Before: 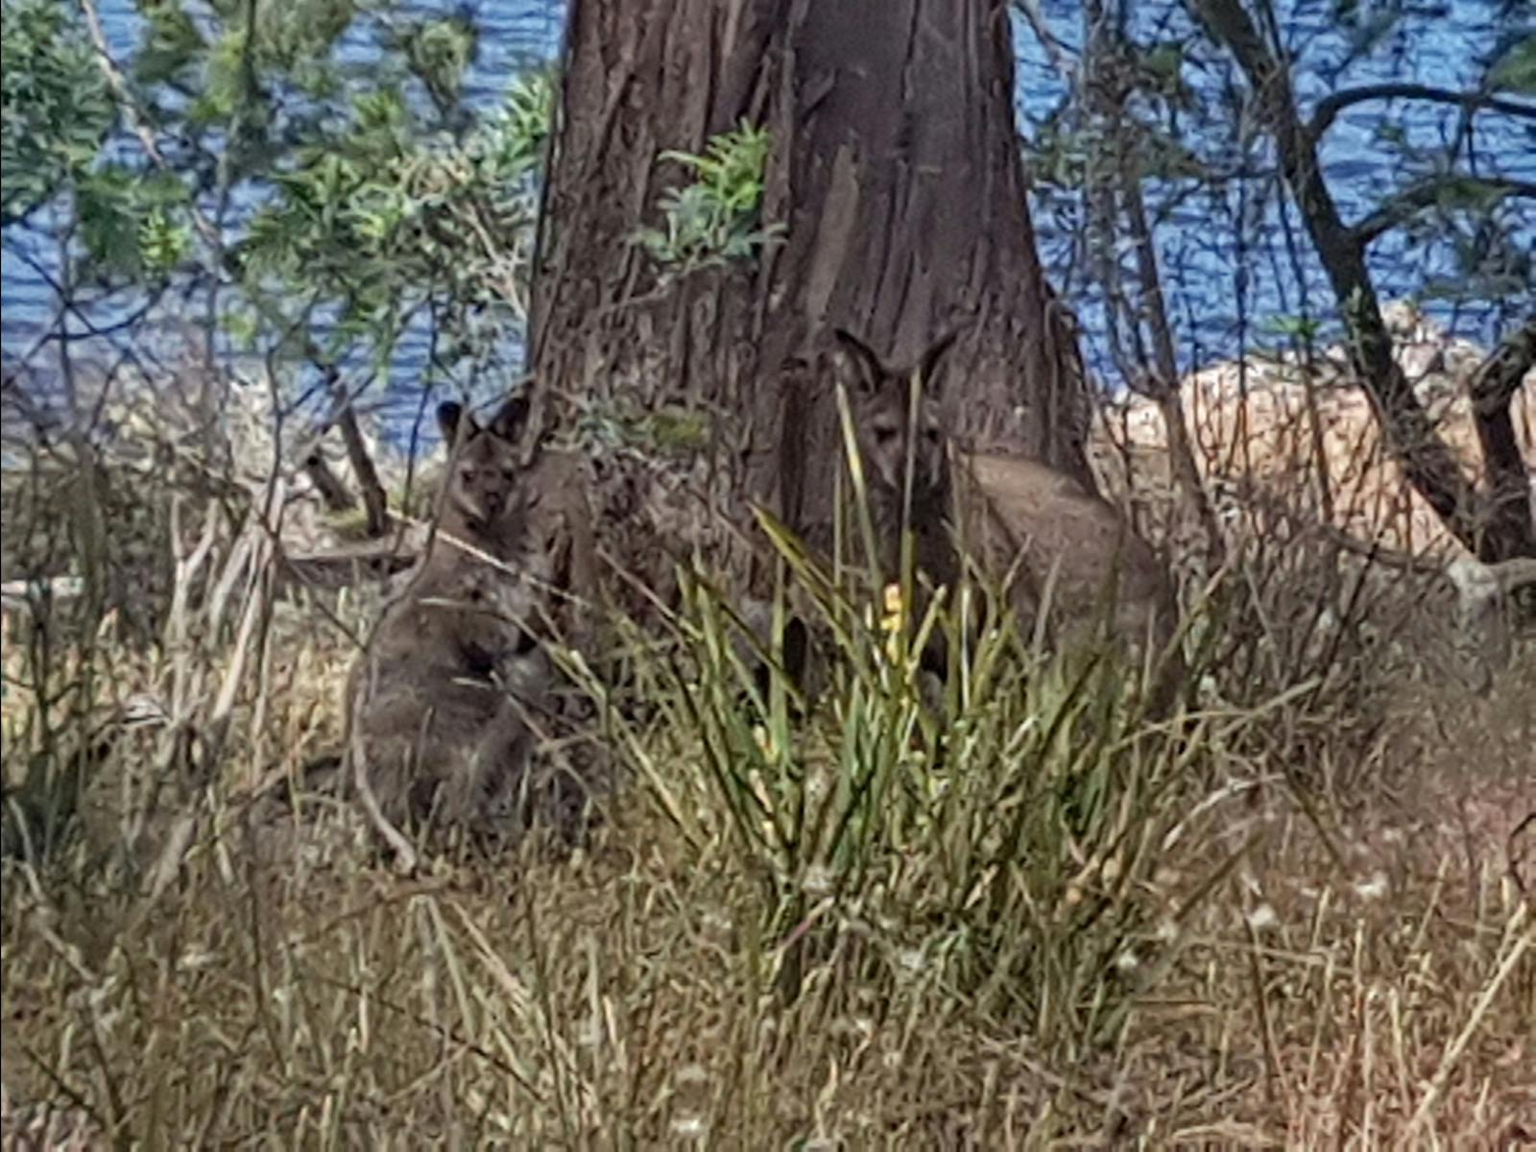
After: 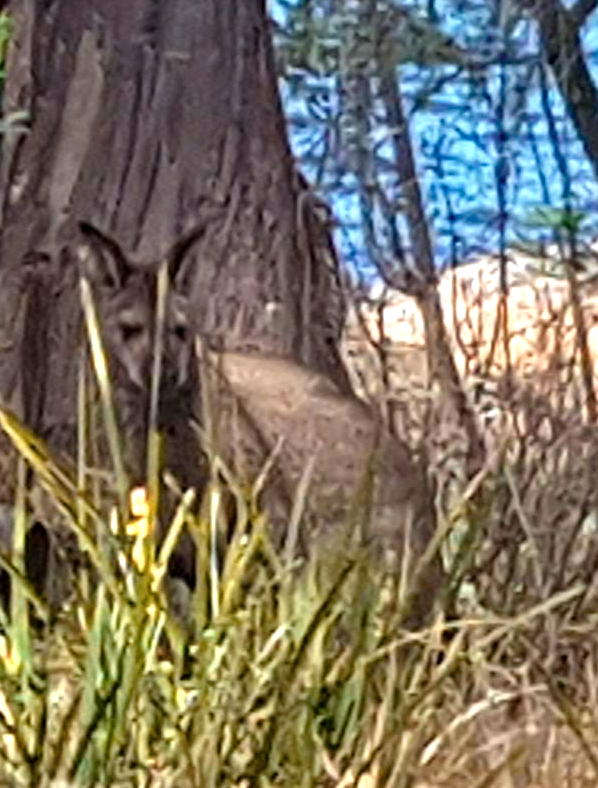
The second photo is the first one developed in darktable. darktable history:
crop and rotate: left 49.444%, top 10.107%, right 13.177%, bottom 24.204%
color zones: curves: ch0 [(0.018, 0.548) (0.224, 0.64) (0.425, 0.447) (0.675, 0.575) (0.732, 0.579)]; ch1 [(0.066, 0.487) (0.25, 0.5) (0.404, 0.43) (0.75, 0.421) (0.956, 0.421)]; ch2 [(0.044, 0.561) (0.215, 0.465) (0.399, 0.544) (0.465, 0.548) (0.614, 0.447) (0.724, 0.43) (0.882, 0.623) (0.956, 0.632)]
exposure: black level correction 0.001, exposure 0.5 EV, compensate exposure bias true, compensate highlight preservation false
color balance rgb: linear chroma grading › global chroma 41.883%, perceptual saturation grading › global saturation 0.15%
